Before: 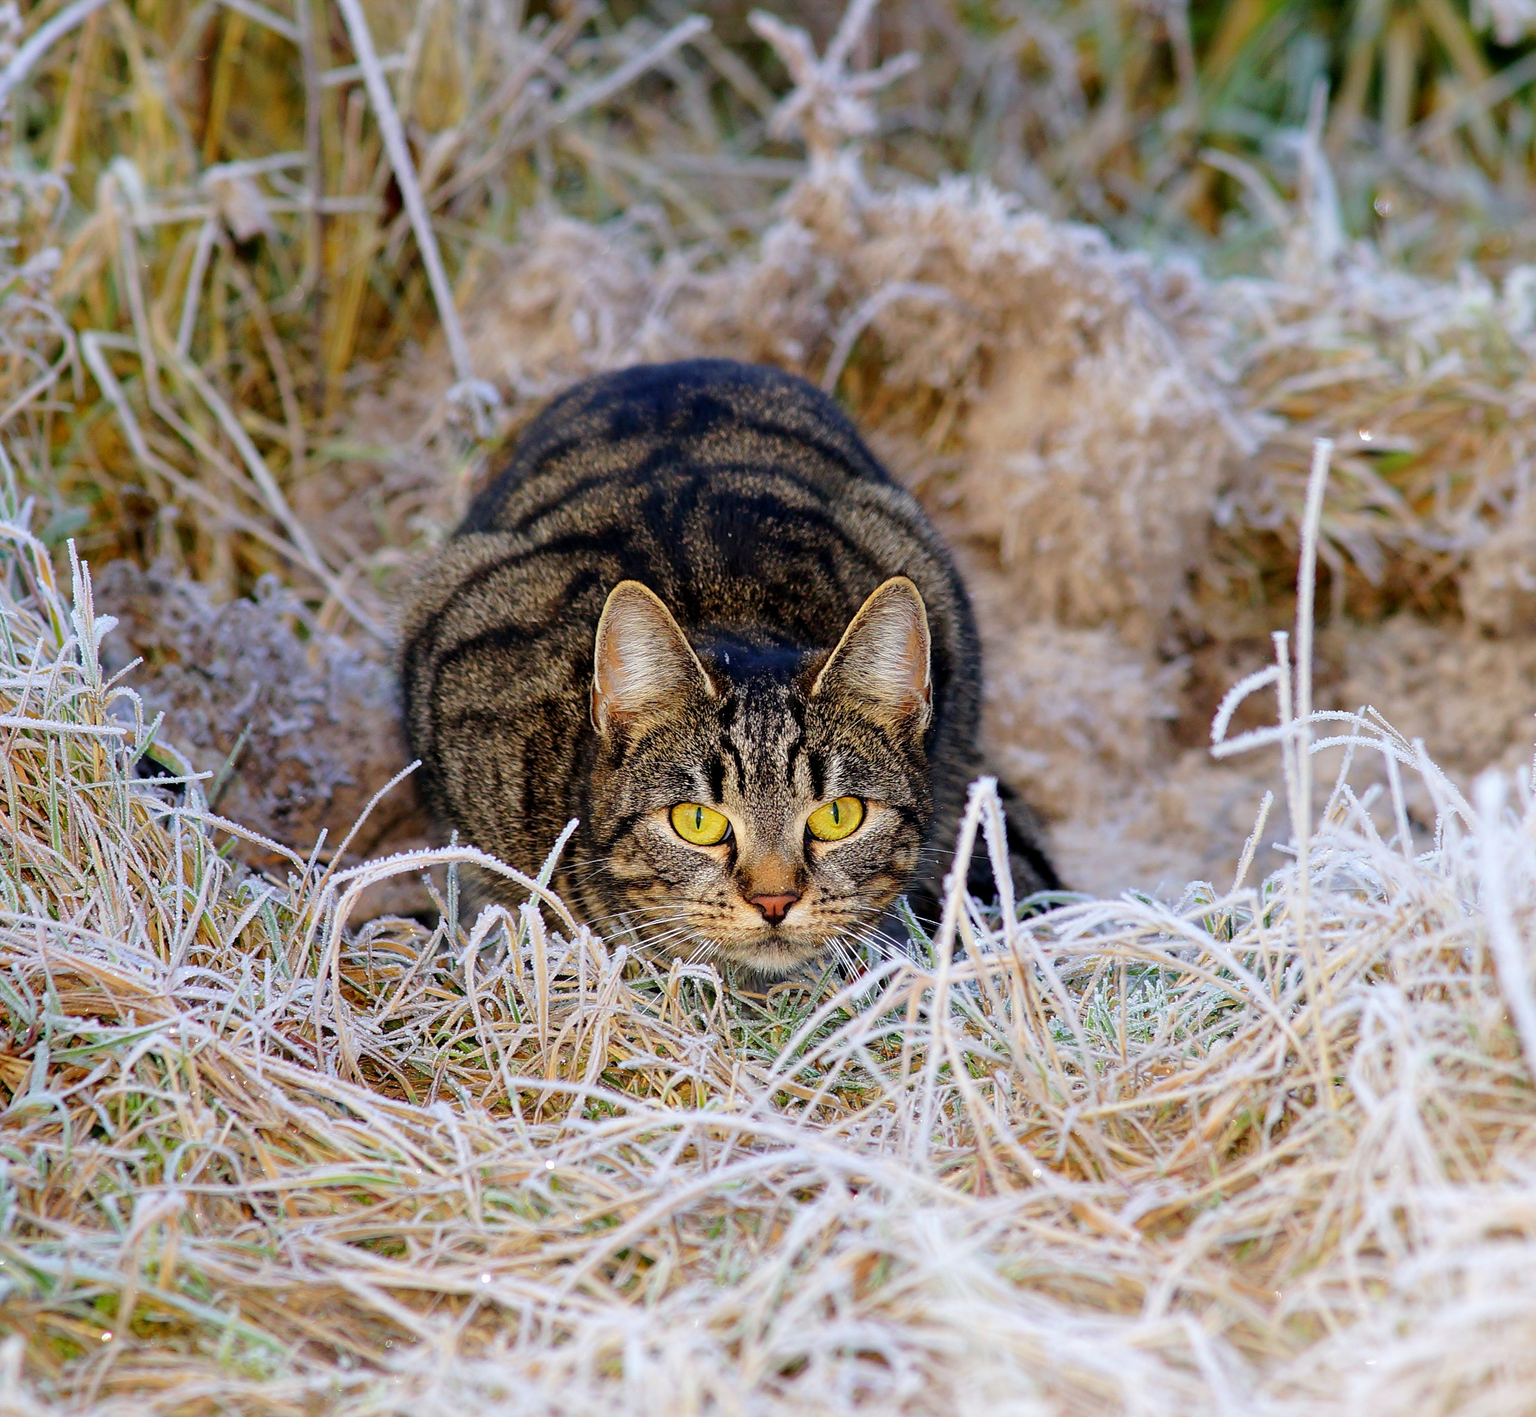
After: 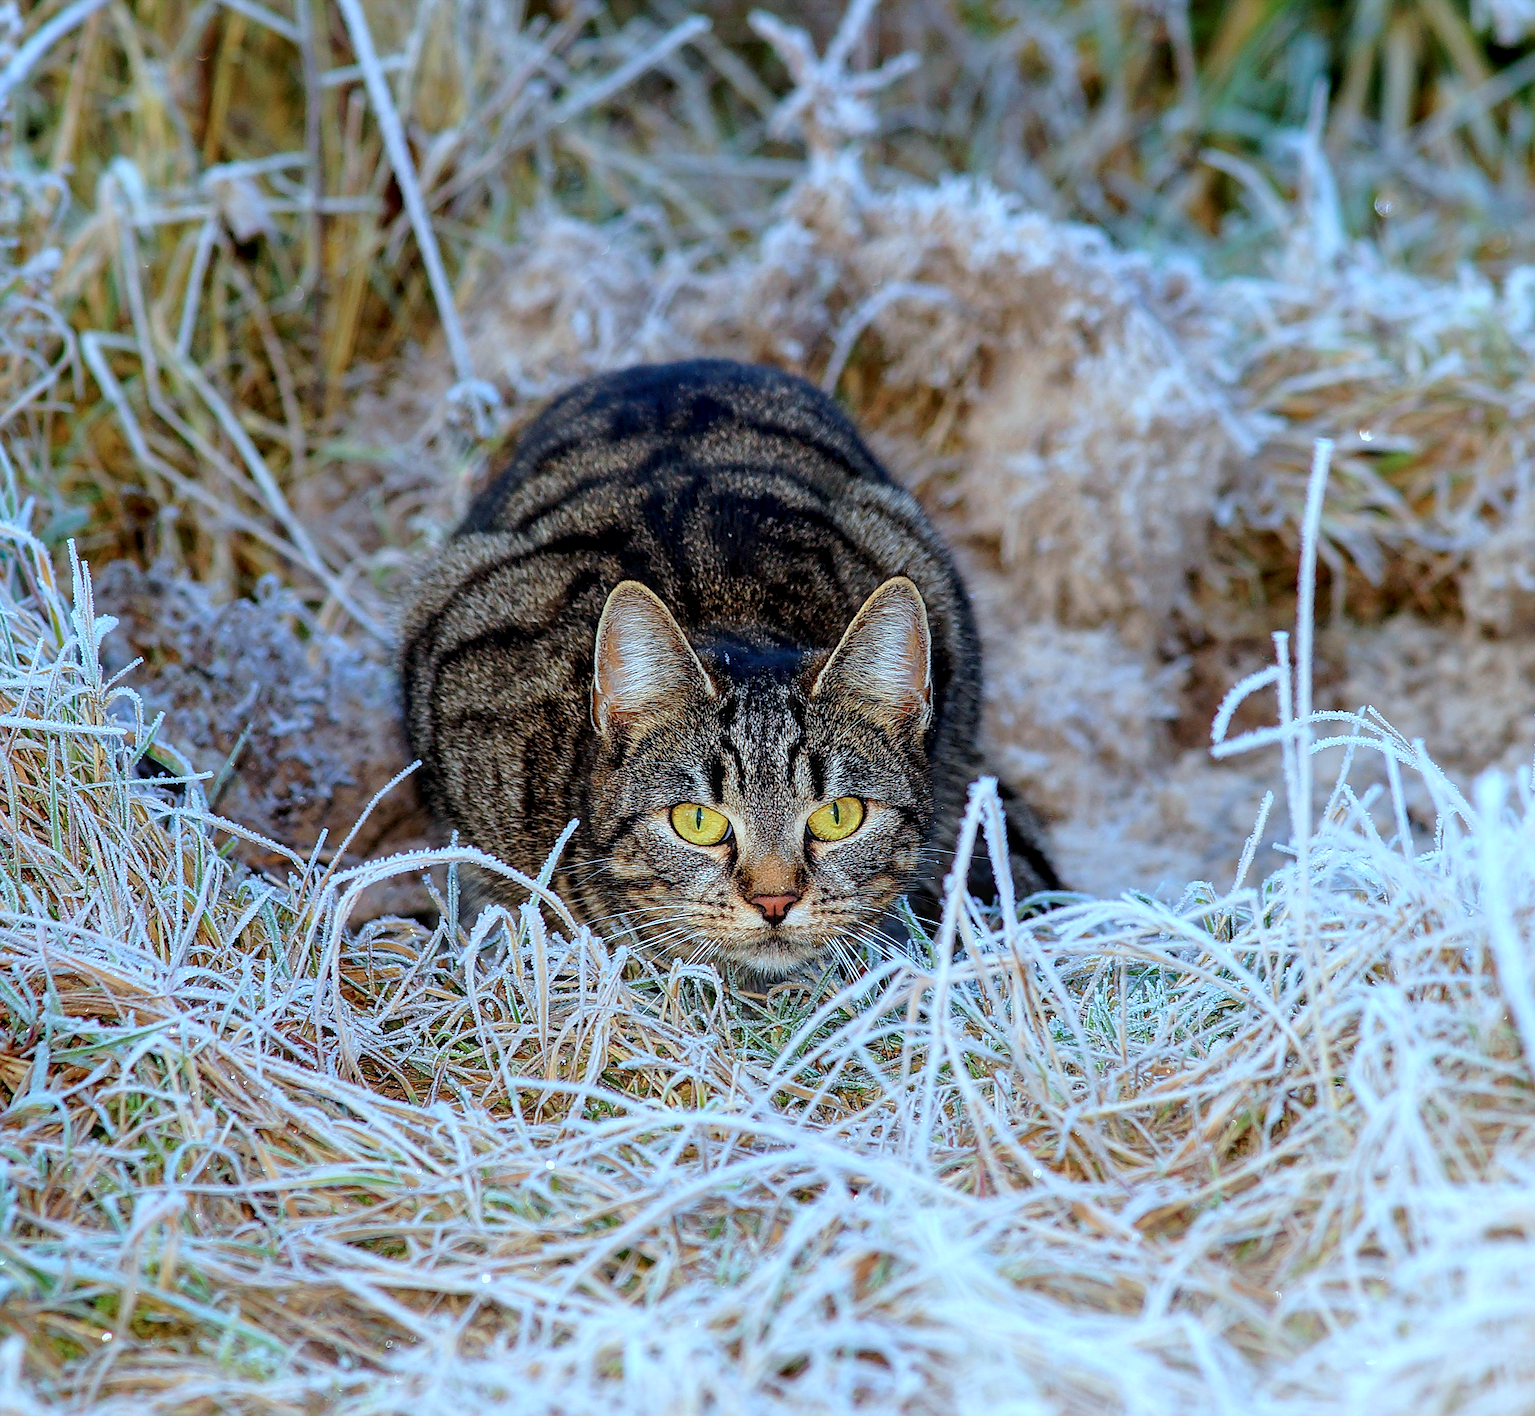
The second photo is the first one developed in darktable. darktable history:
color correction: highlights a* -9.65, highlights b* -21.49
sharpen: on, module defaults
local contrast: on, module defaults
